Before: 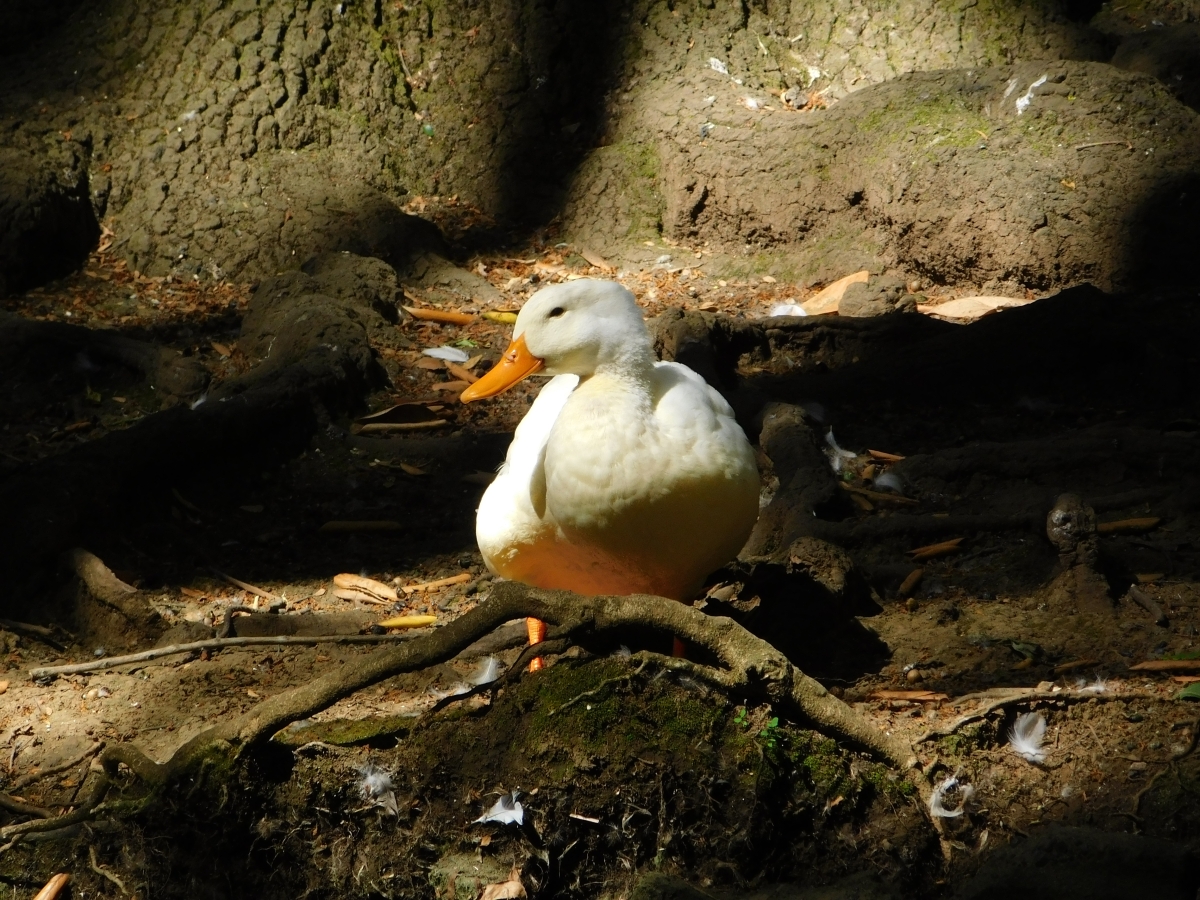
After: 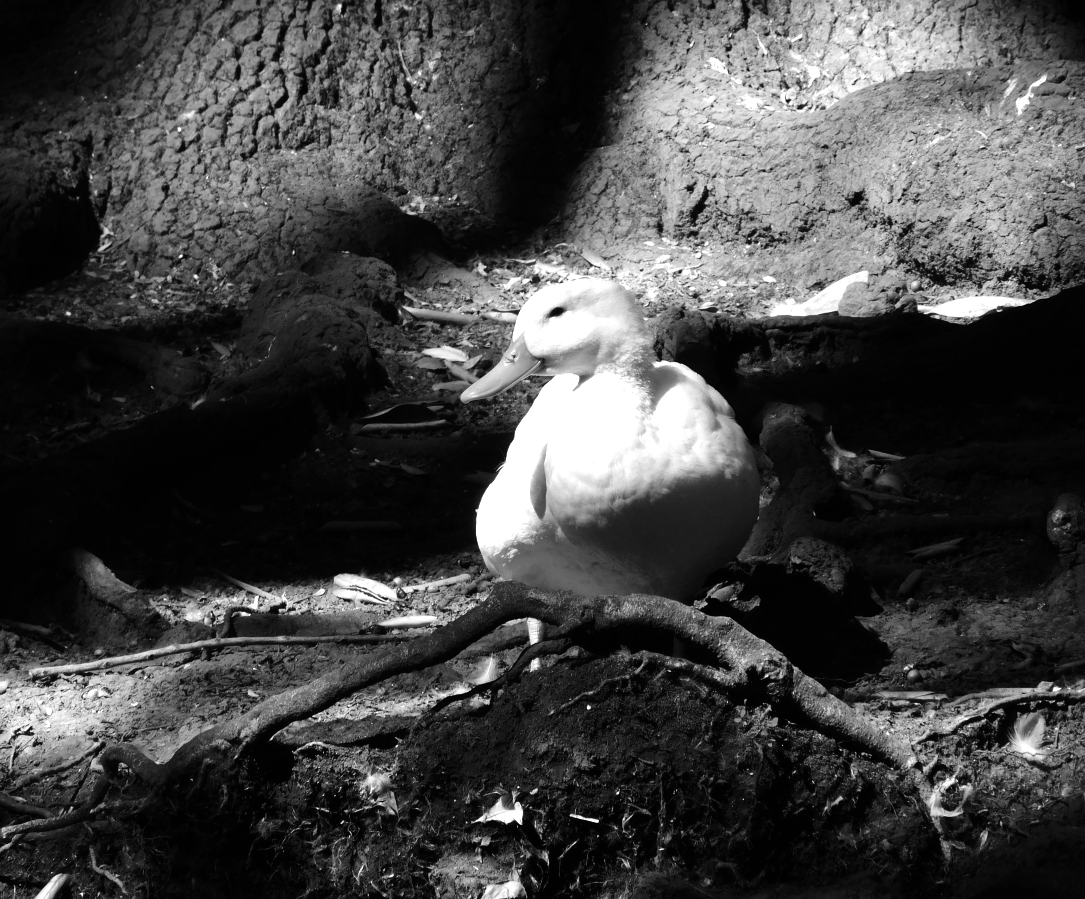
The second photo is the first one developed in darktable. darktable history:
tone equalizer: -8 EV -0.75 EV, -7 EV -0.7 EV, -6 EV -0.6 EV, -5 EV -0.4 EV, -3 EV 0.4 EV, -2 EV 0.6 EV, -1 EV 0.7 EV, +0 EV 0.75 EV, edges refinement/feathering 500, mask exposure compensation -1.57 EV, preserve details no
monochrome: a 32, b 64, size 2.3, highlights 1
crop: right 9.509%, bottom 0.031%
